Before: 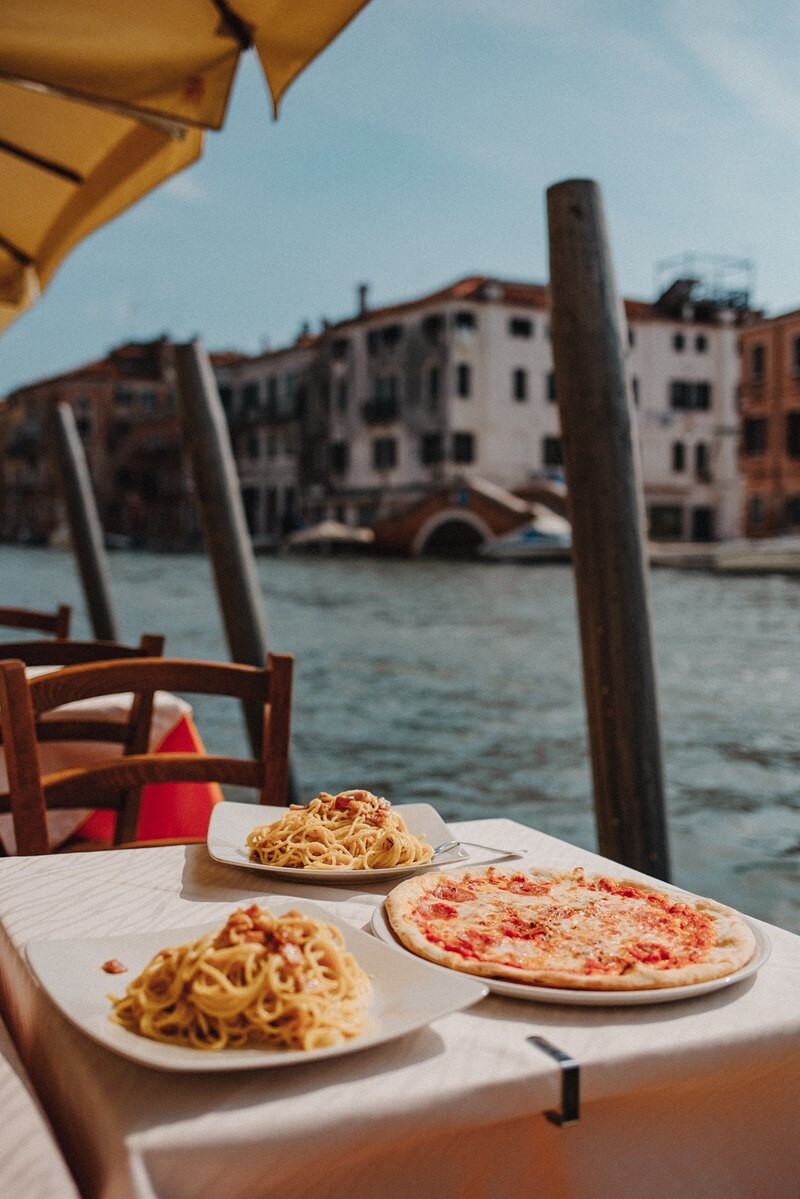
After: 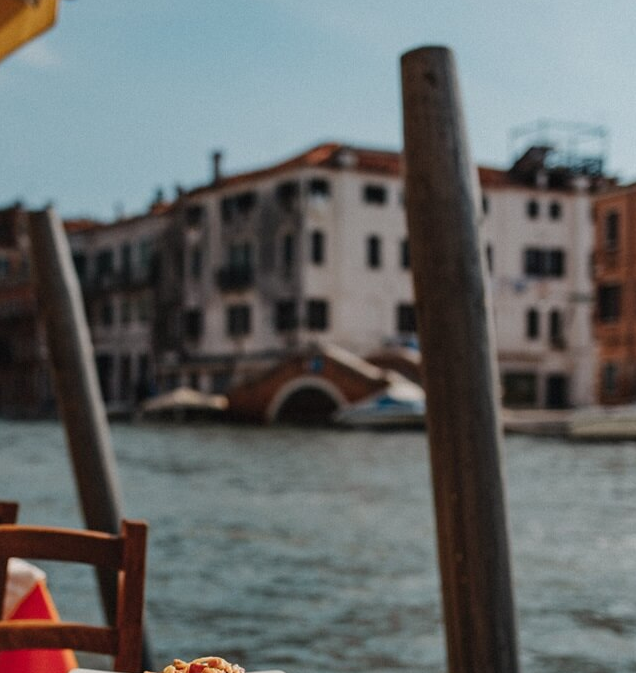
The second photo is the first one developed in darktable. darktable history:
crop: left 18.288%, top 11.102%, right 2.169%, bottom 32.742%
